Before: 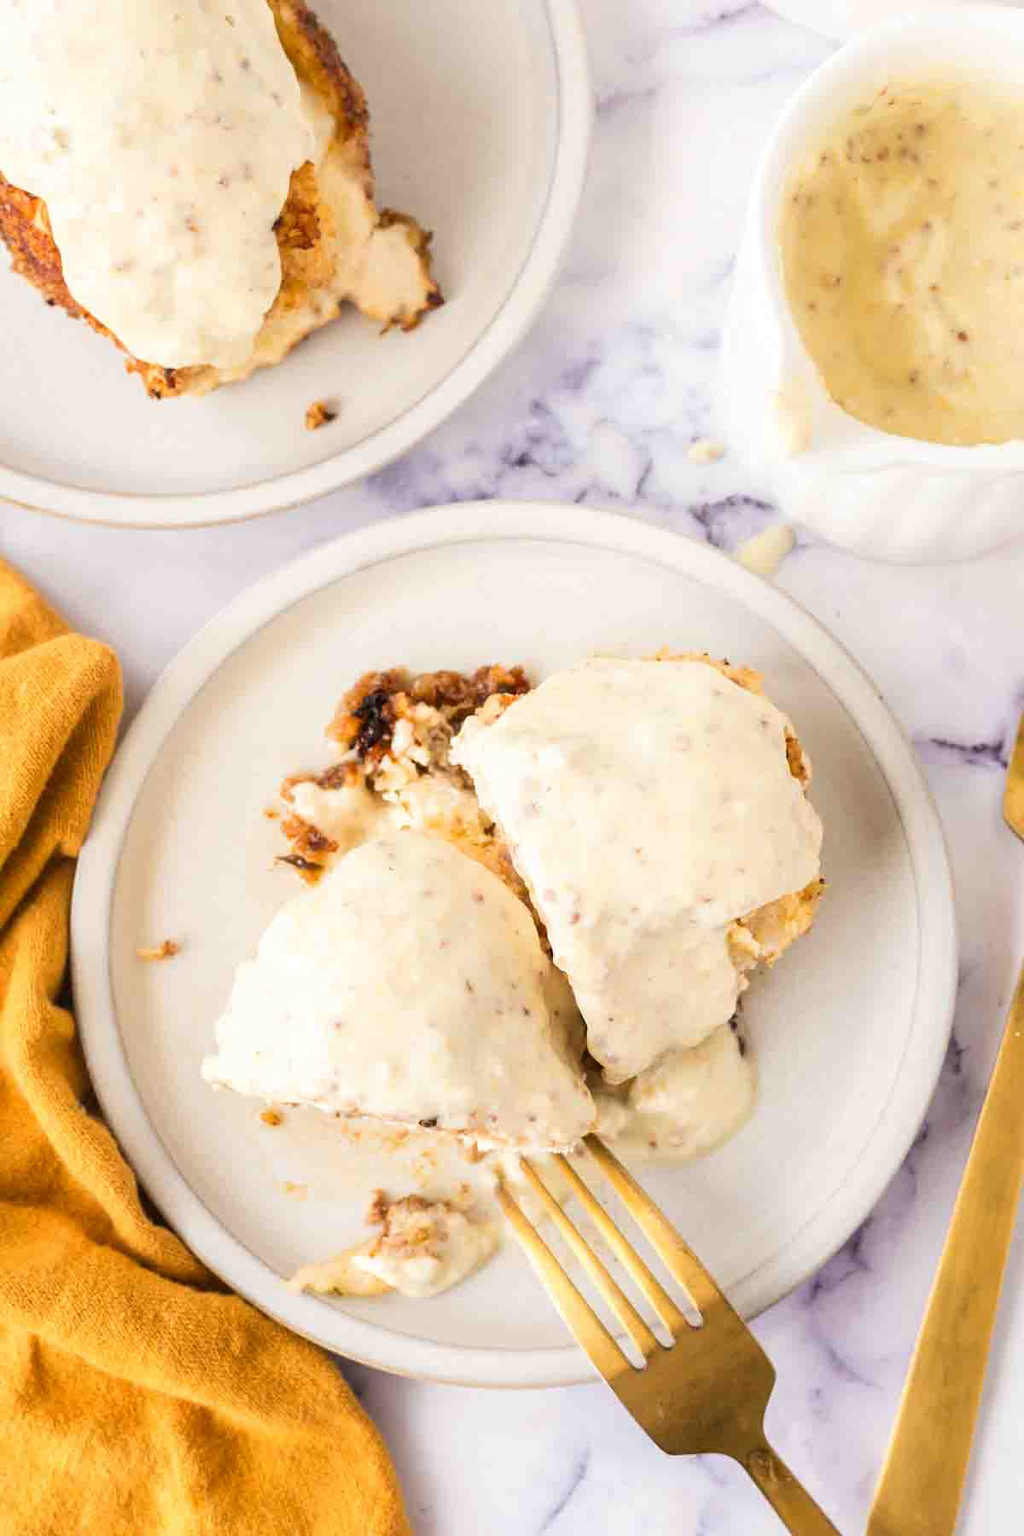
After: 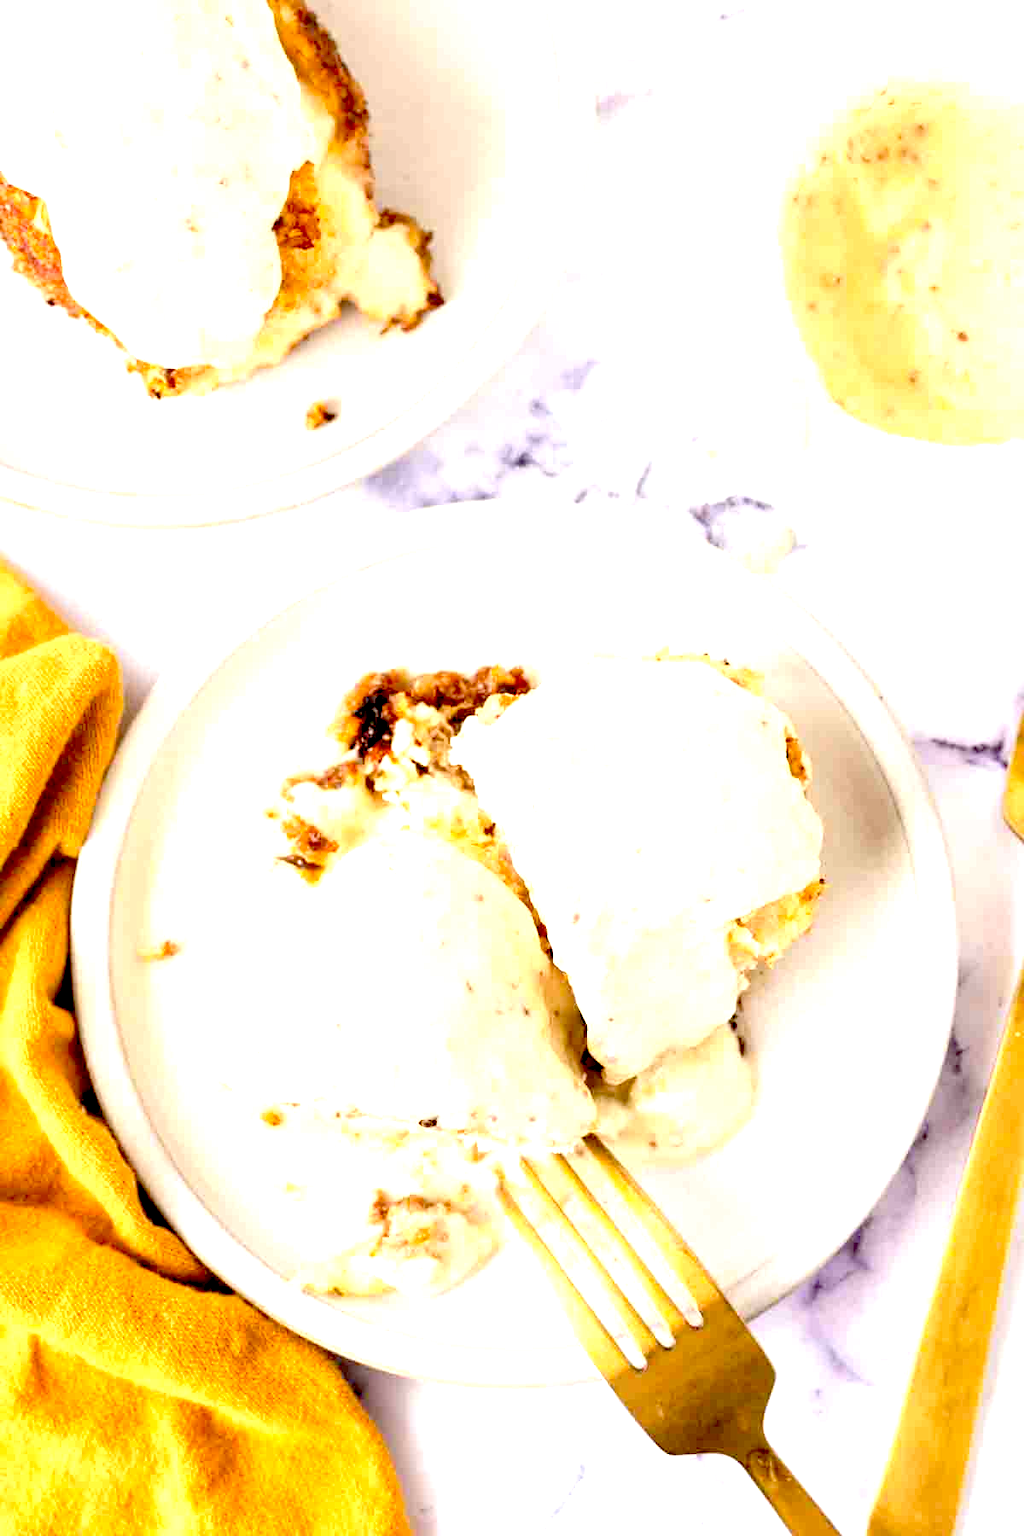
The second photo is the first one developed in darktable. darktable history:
exposure: black level correction 0.035, exposure 0.901 EV, compensate highlight preservation false
